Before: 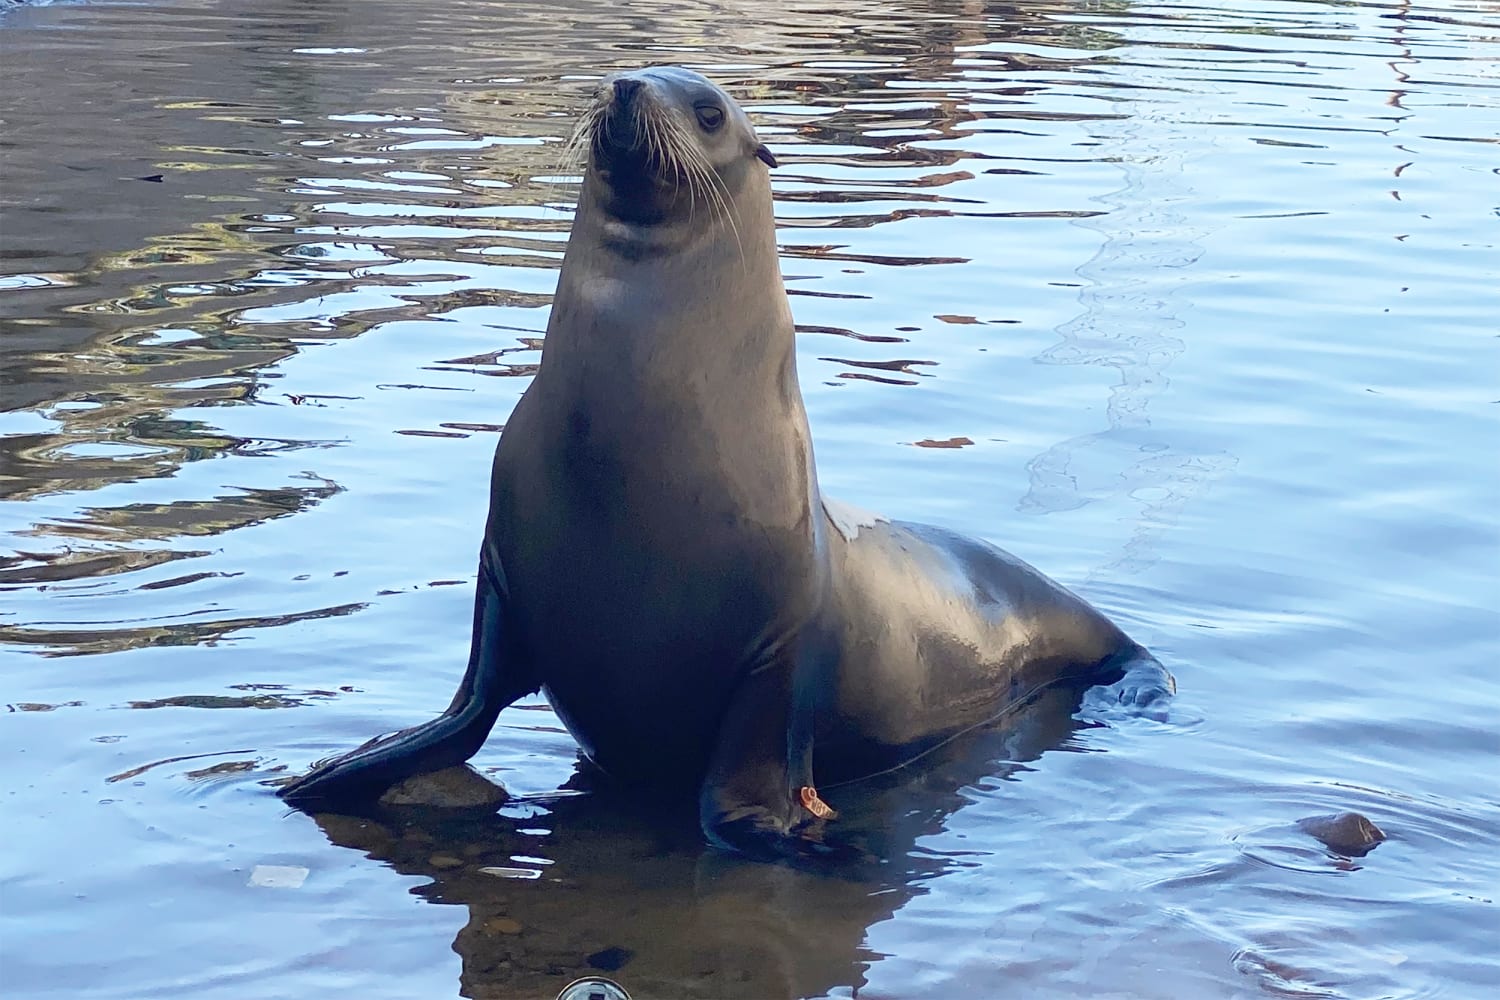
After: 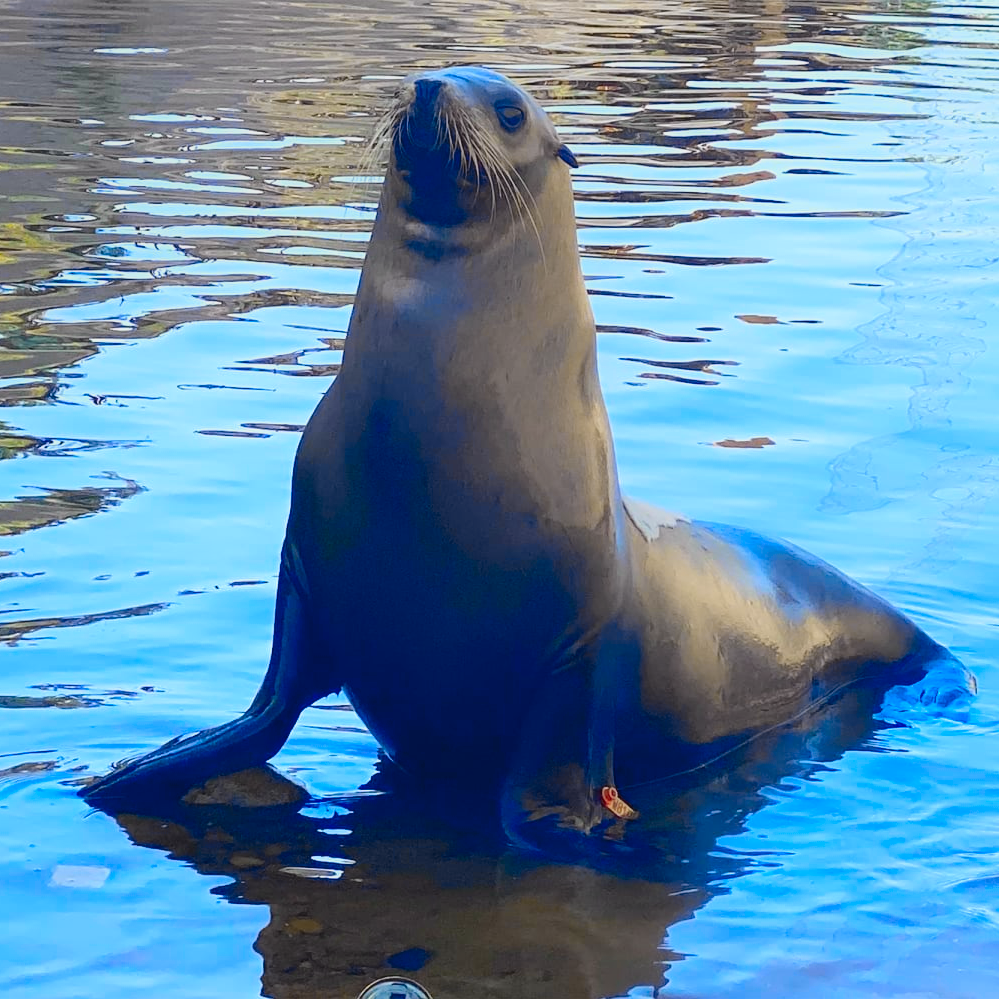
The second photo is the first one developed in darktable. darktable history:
color balance rgb: on, module defaults
exposure: compensate highlight preservation false
tone equalizer: on, module defaults
crop and rotate: left 13.342%, right 19.991%
color contrast: green-magenta contrast 1.55, blue-yellow contrast 1.83
contrast equalizer: octaves 7, y [[0.6 ×6], [0.55 ×6], [0 ×6], [0 ×6], [0 ×6]], mix -0.3
tone curve: curves: ch0 [(0, 0.021) (0.049, 0.044) (0.157, 0.131) (0.365, 0.359) (0.499, 0.517) (0.675, 0.667) (0.856, 0.83) (1, 0.969)]; ch1 [(0, 0) (0.302, 0.309) (0.433, 0.443) (0.472, 0.47) (0.502, 0.503) (0.527, 0.516) (0.564, 0.557) (0.614, 0.645) (0.677, 0.722) (0.859, 0.889) (1, 1)]; ch2 [(0, 0) (0.33, 0.301) (0.447, 0.44) (0.487, 0.496) (0.502, 0.501) (0.535, 0.537) (0.565, 0.558) (0.608, 0.624) (1, 1)], color space Lab, independent channels, preserve colors none
